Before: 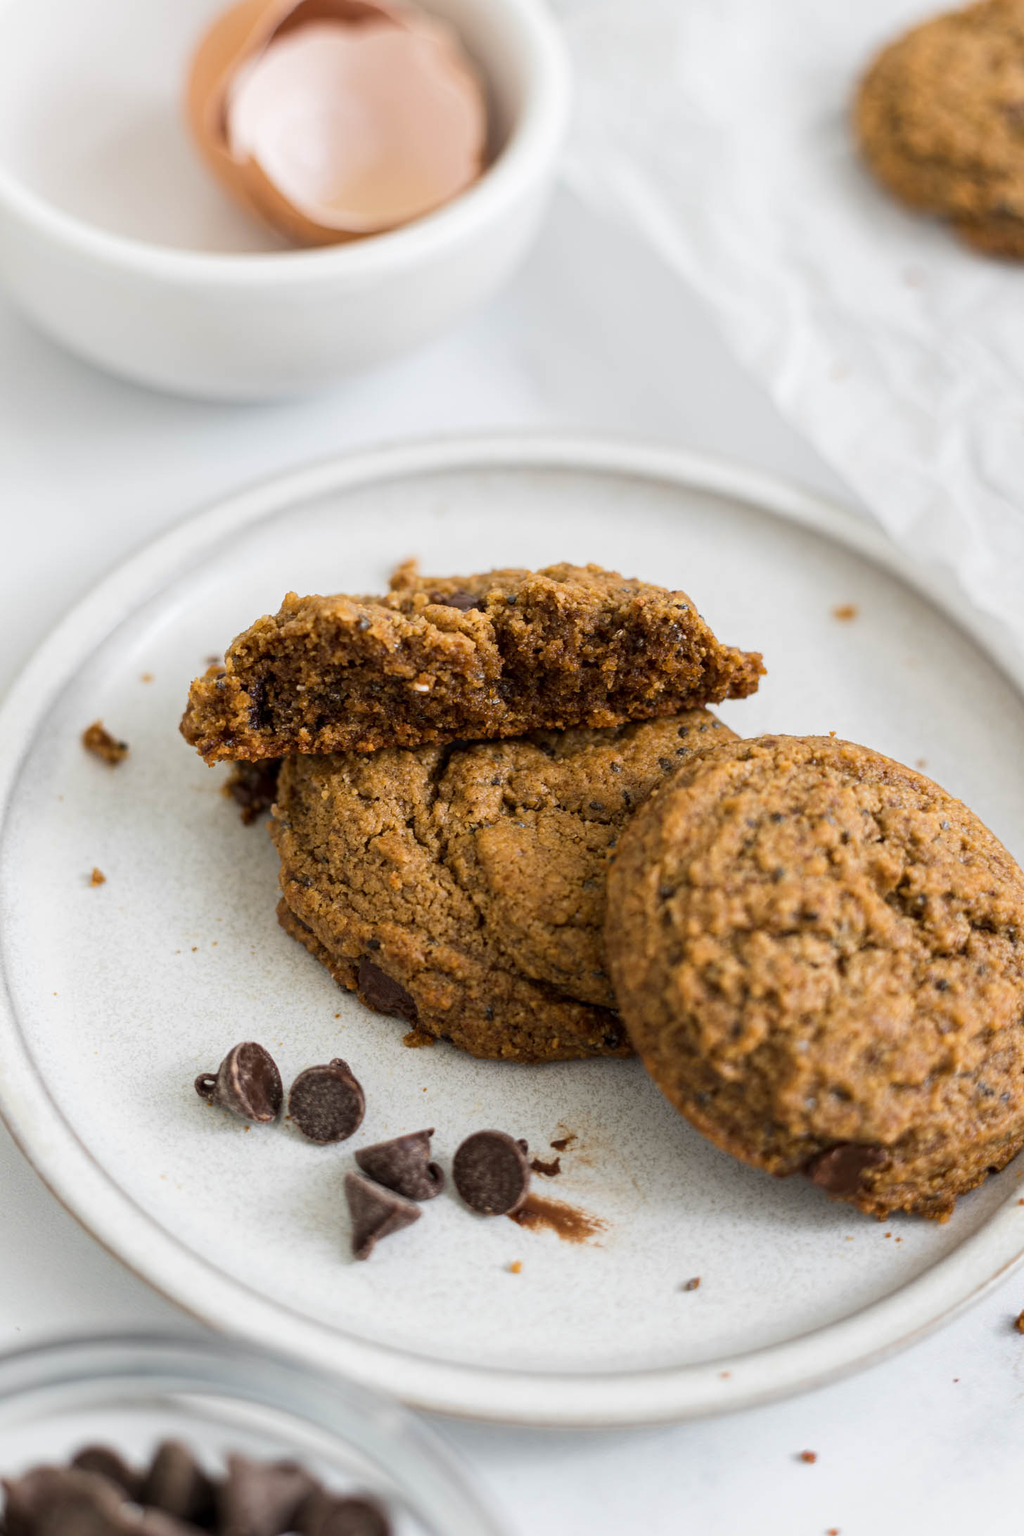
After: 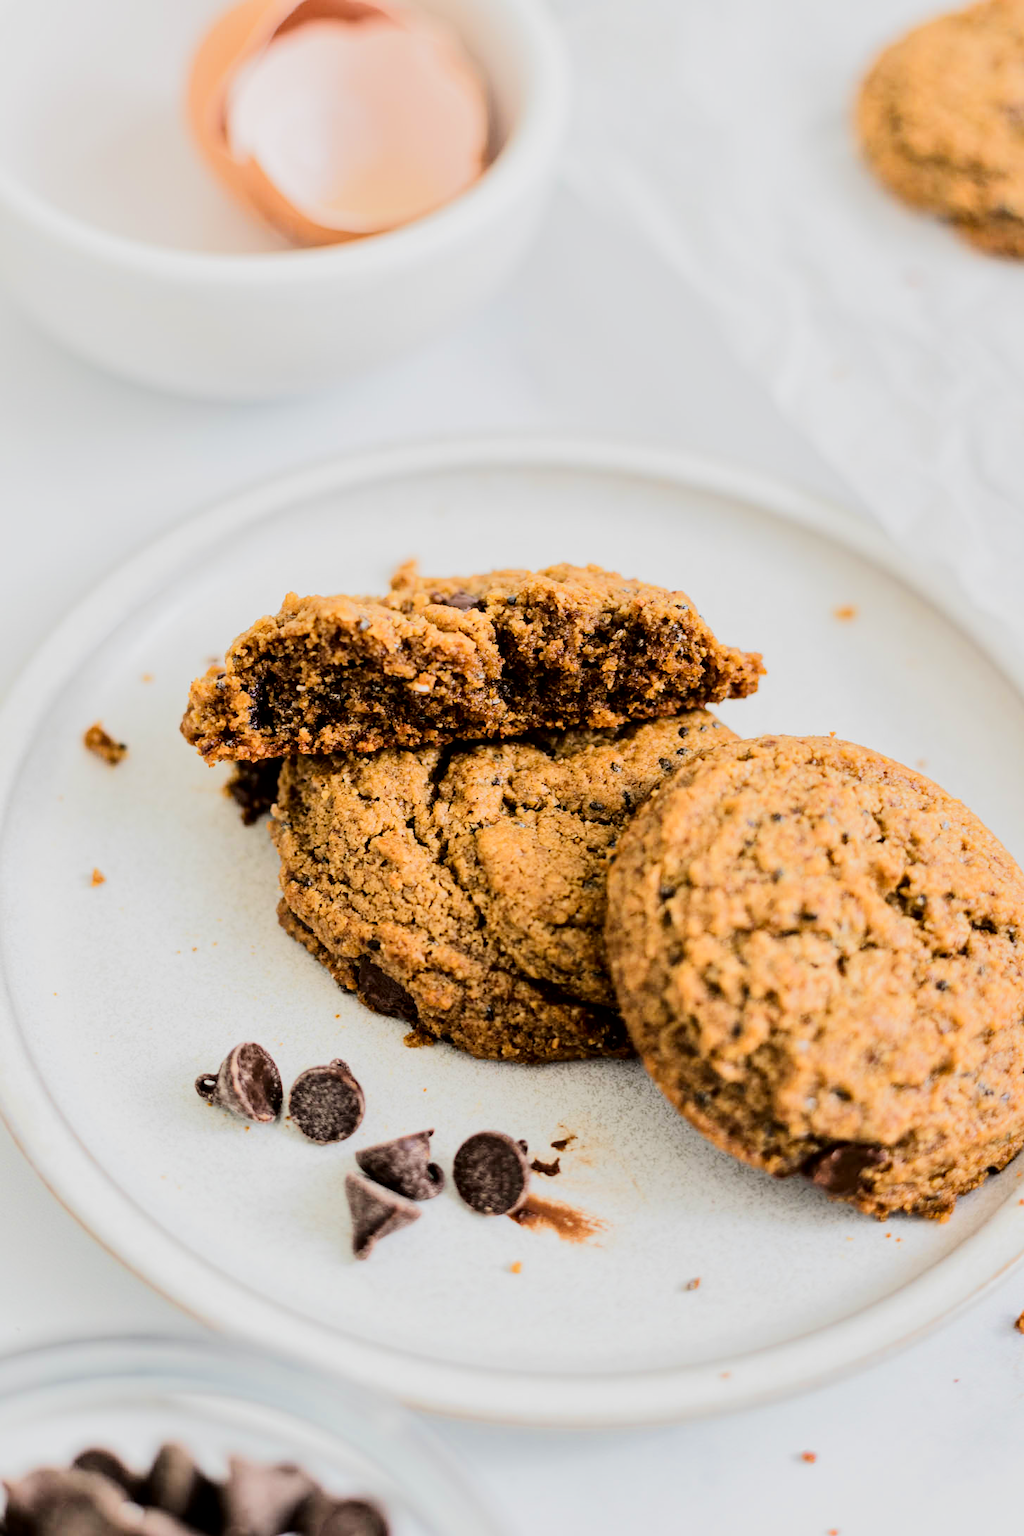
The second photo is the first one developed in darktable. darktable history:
filmic rgb: black relative exposure -7.98 EV, white relative exposure 4.01 EV, hardness 4.13
tone equalizer: -7 EV 0.142 EV, -6 EV 0.608 EV, -5 EV 1.16 EV, -4 EV 1.35 EV, -3 EV 1.17 EV, -2 EV 0.6 EV, -1 EV 0.153 EV, edges refinement/feathering 500, mask exposure compensation -1.57 EV, preserve details no
exposure: black level correction 0.001, compensate highlight preservation false
local contrast: mode bilateral grid, contrast 20, coarseness 51, detail 132%, midtone range 0.2
contrast brightness saturation: contrast 0.147, brightness -0.013, saturation 0.098
